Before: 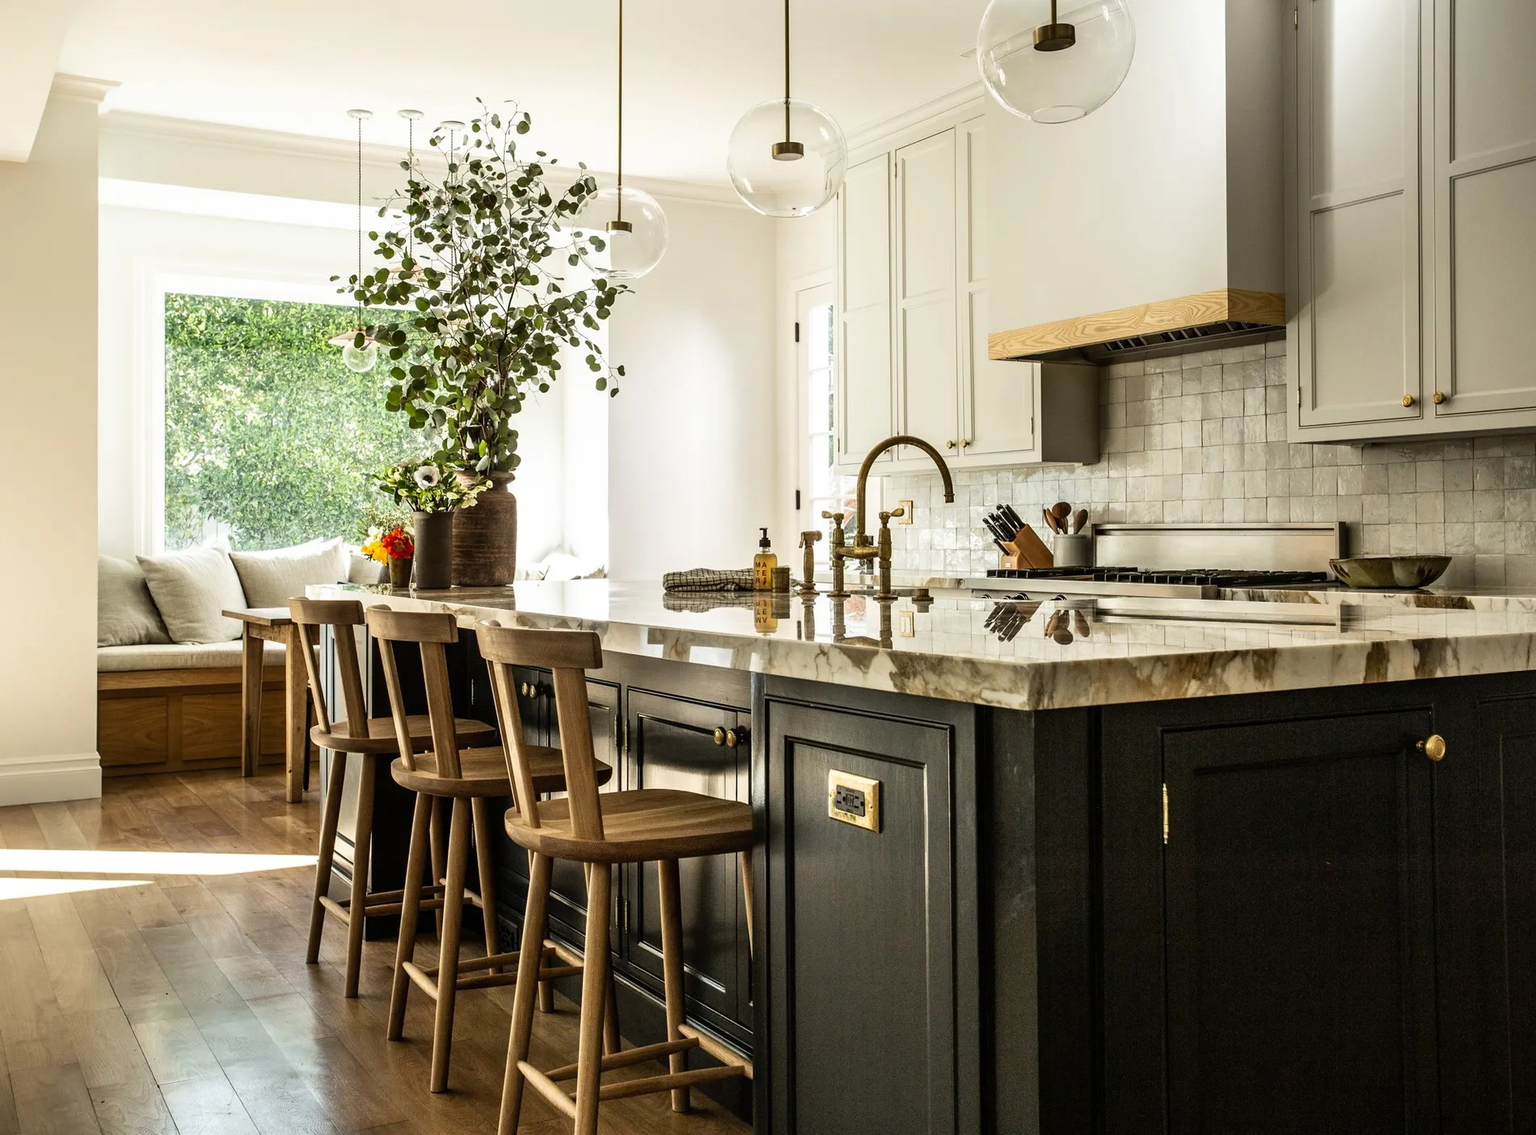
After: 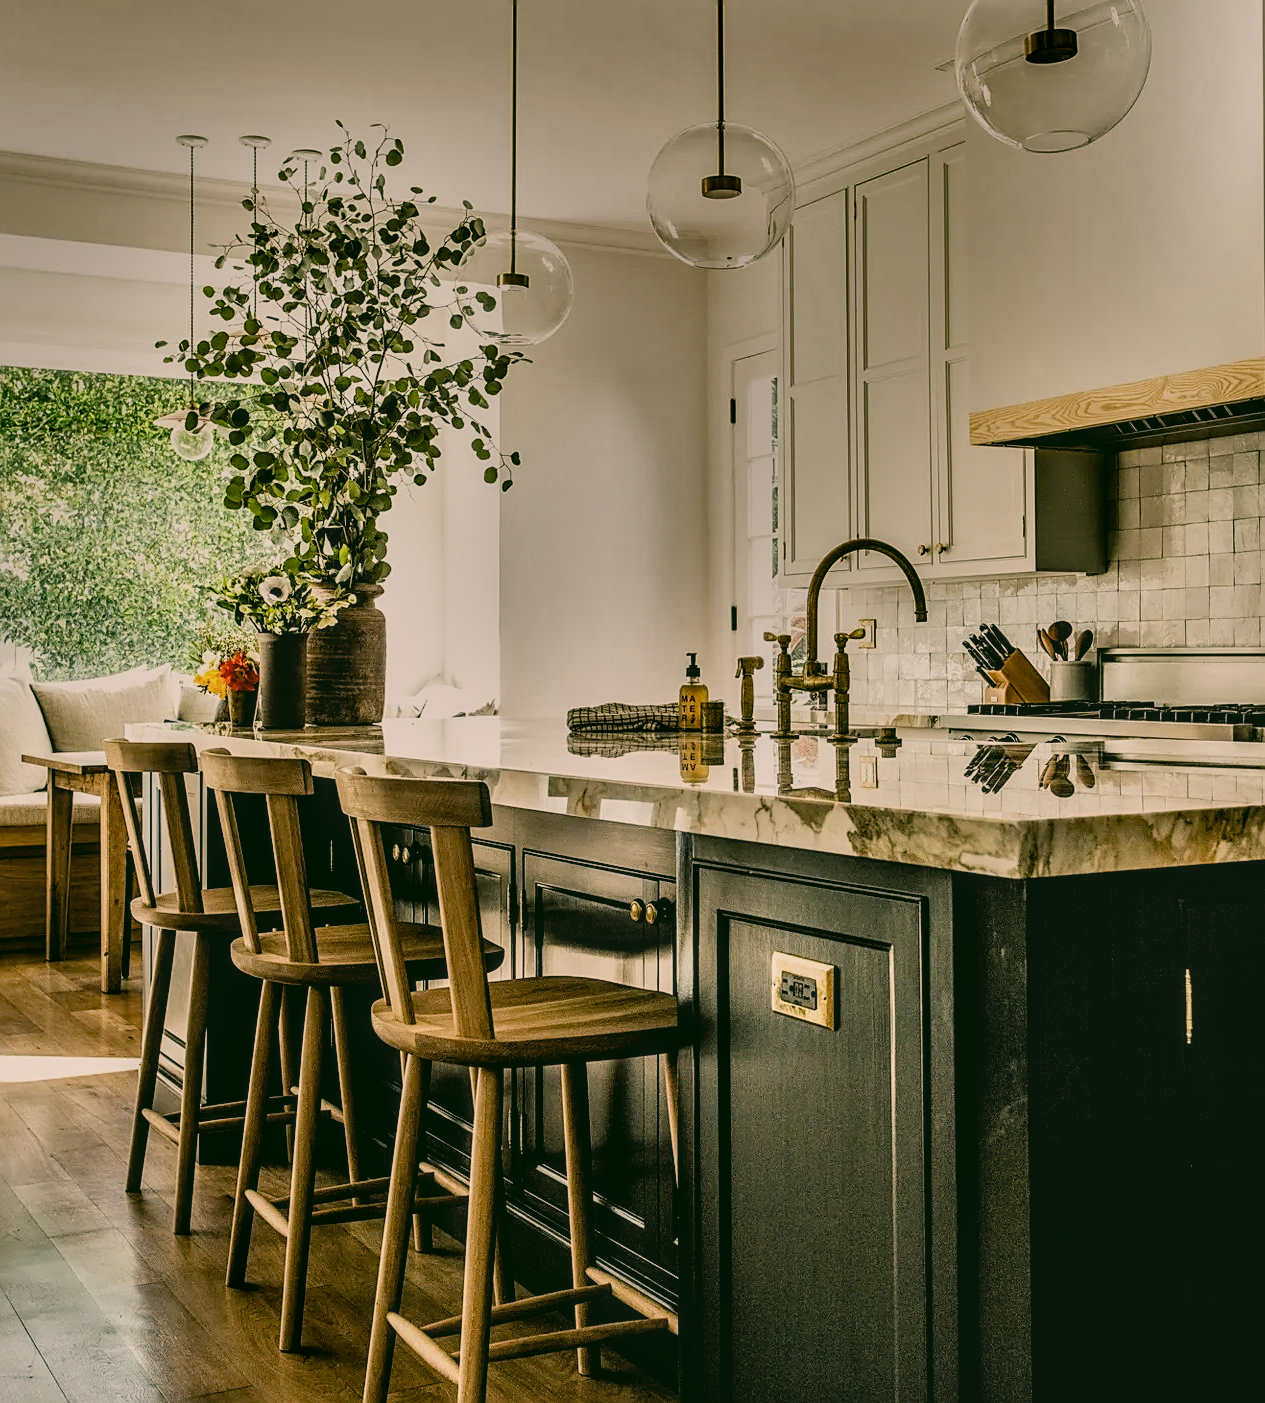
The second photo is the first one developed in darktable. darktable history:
filmic rgb: black relative exposure -5.06 EV, white relative exposure 3.99 EV, hardness 2.88, contrast 1.188, iterations of high-quality reconstruction 0
contrast brightness saturation: contrast -0.101, saturation -0.104
sharpen: on, module defaults
shadows and highlights: shadows 20.94, highlights -82.76, soften with gaussian
crop and rotate: left 13.343%, right 20.057%
color correction: highlights a* 4.65, highlights b* 4.96, shadows a* -8.17, shadows b* 4.99
local contrast: on, module defaults
color balance rgb: highlights gain › chroma 3.029%, highlights gain › hue 60.15°, perceptual saturation grading › global saturation 20%, perceptual saturation grading › highlights -25.424%, perceptual saturation grading › shadows 25.027%
